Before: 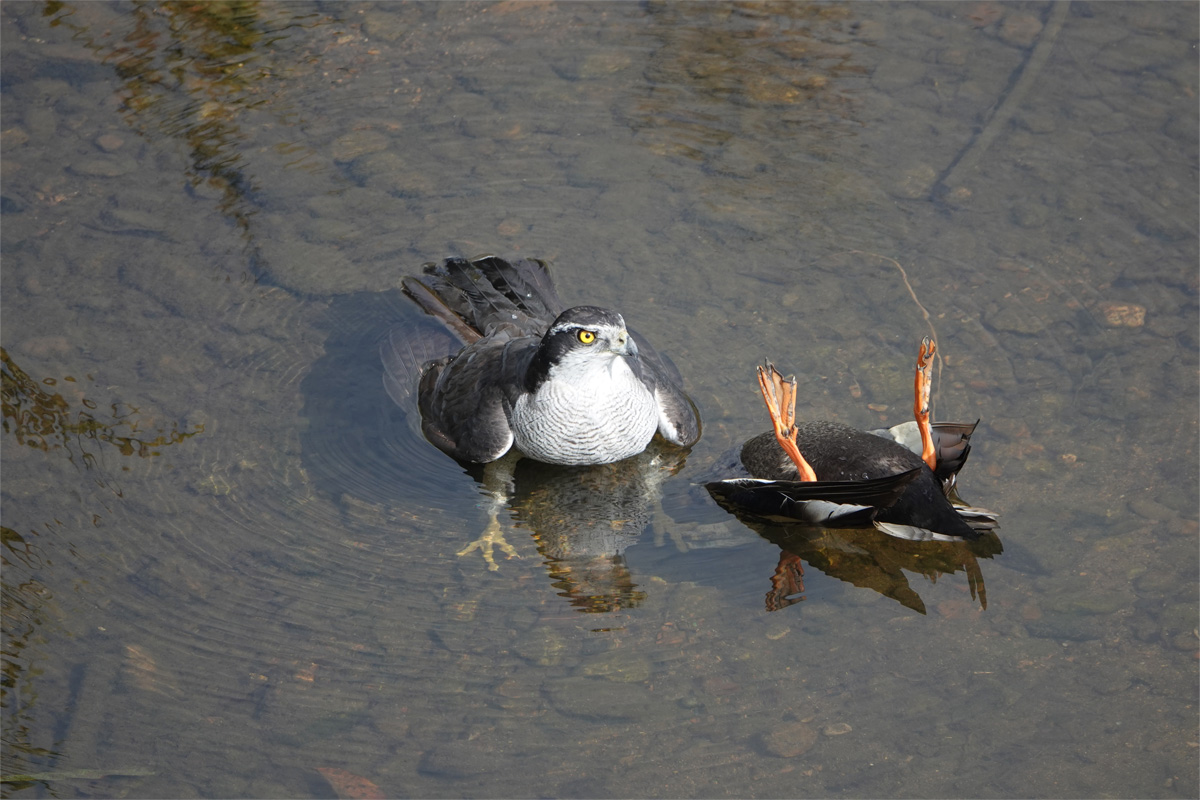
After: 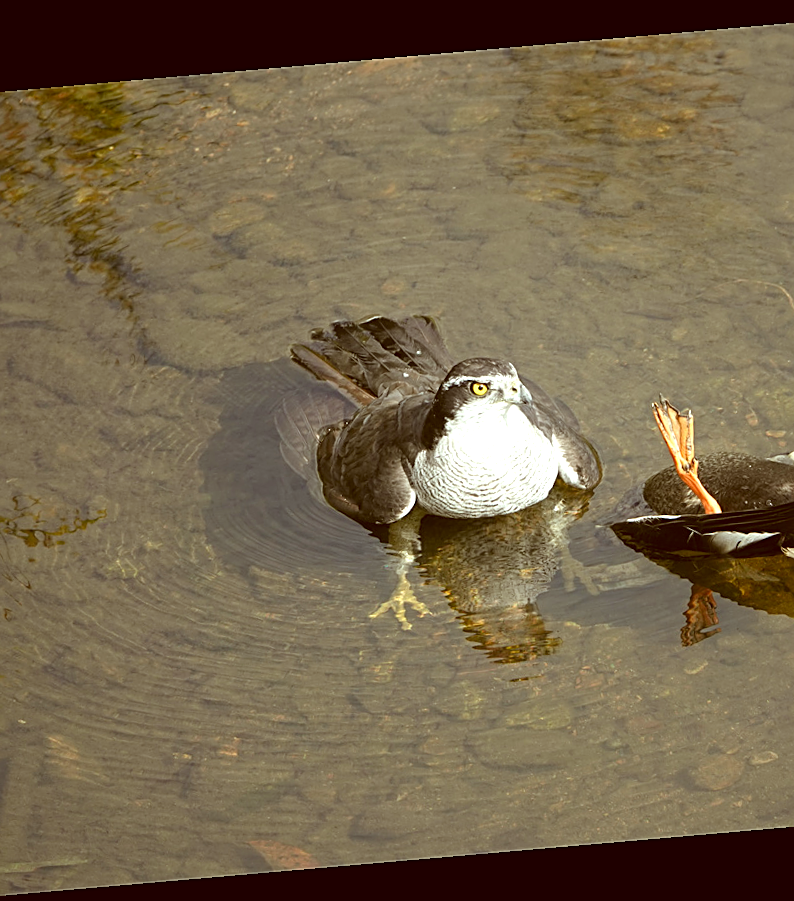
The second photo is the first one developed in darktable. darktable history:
sharpen: on, module defaults
color correction: highlights a* -5.3, highlights b* 9.8, shadows a* 9.8, shadows b* 24.26
exposure: exposure 0.6 EV, compensate highlight preservation false
crop: left 10.644%, right 26.528%
rotate and perspective: rotation -4.98°, automatic cropping off
